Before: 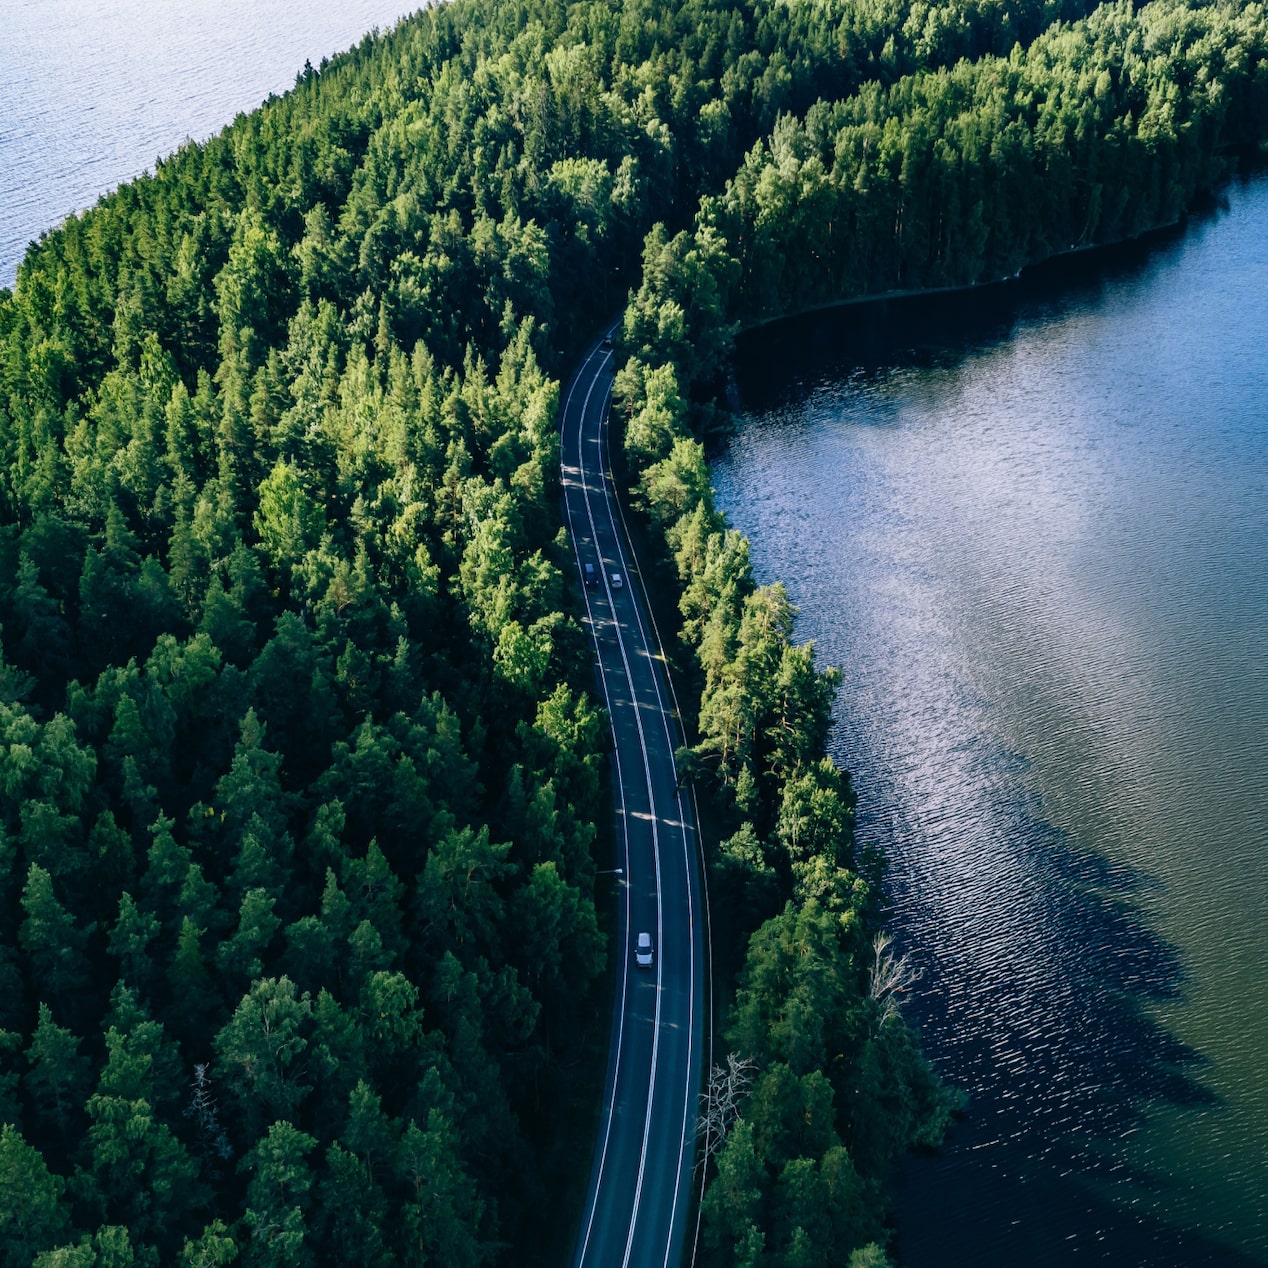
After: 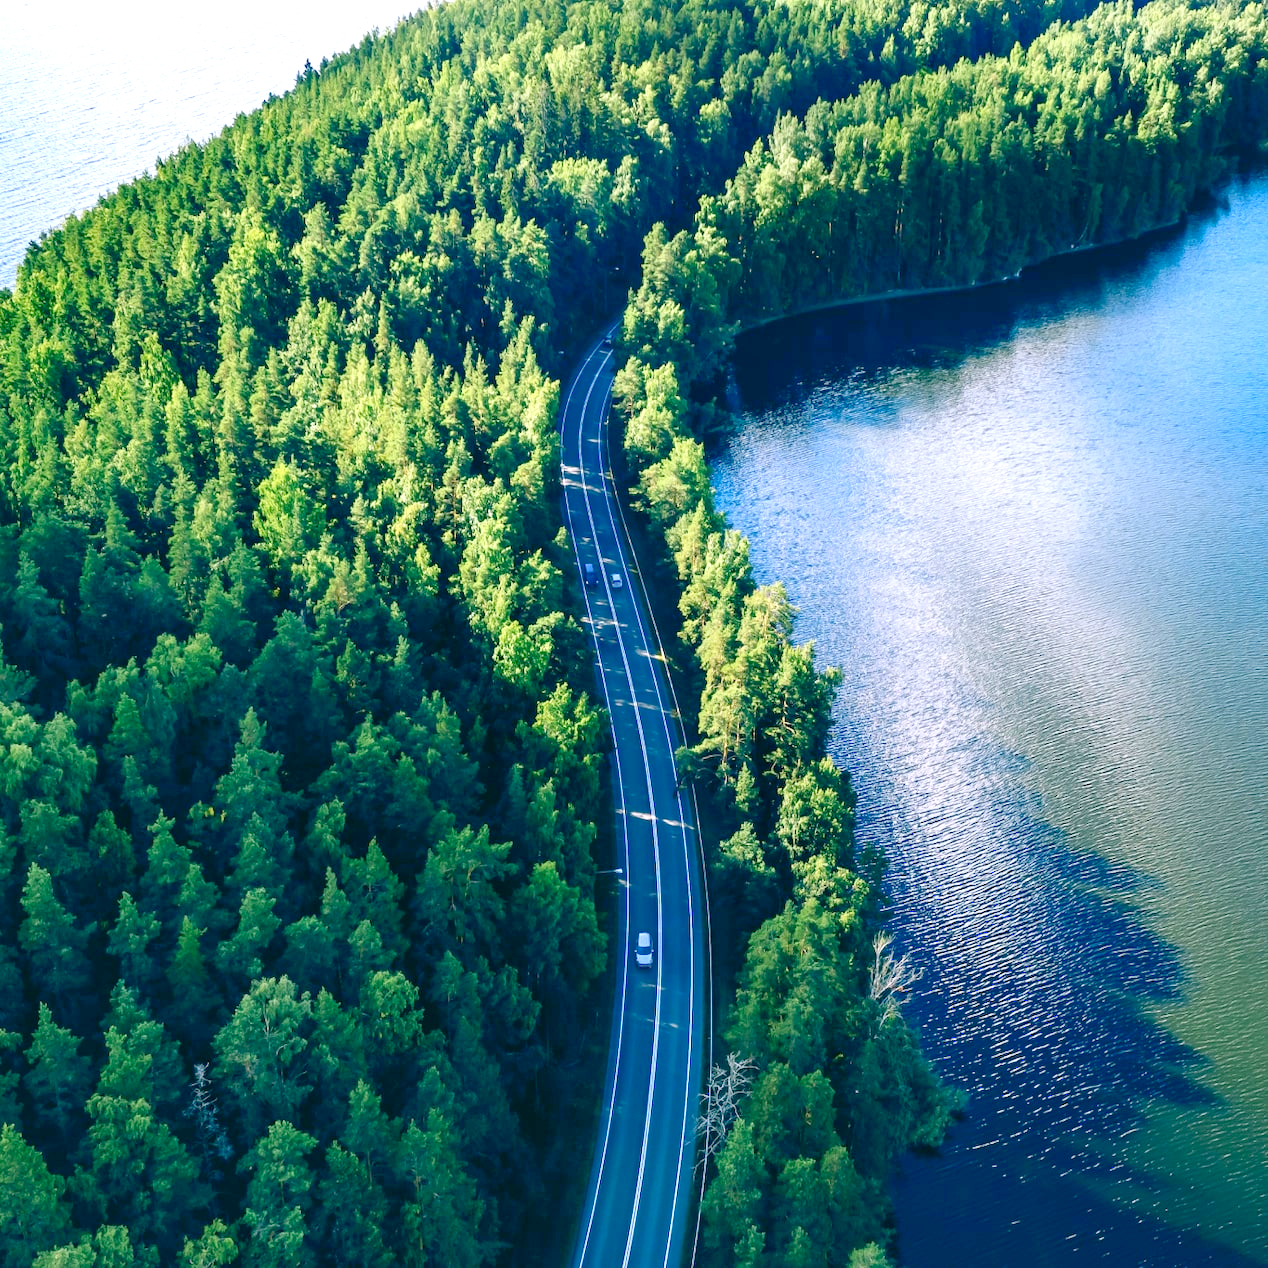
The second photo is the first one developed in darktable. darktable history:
exposure: black level correction 0.001, exposure 0.499 EV, compensate highlight preservation false
levels: levels [0, 0.397, 0.955]
